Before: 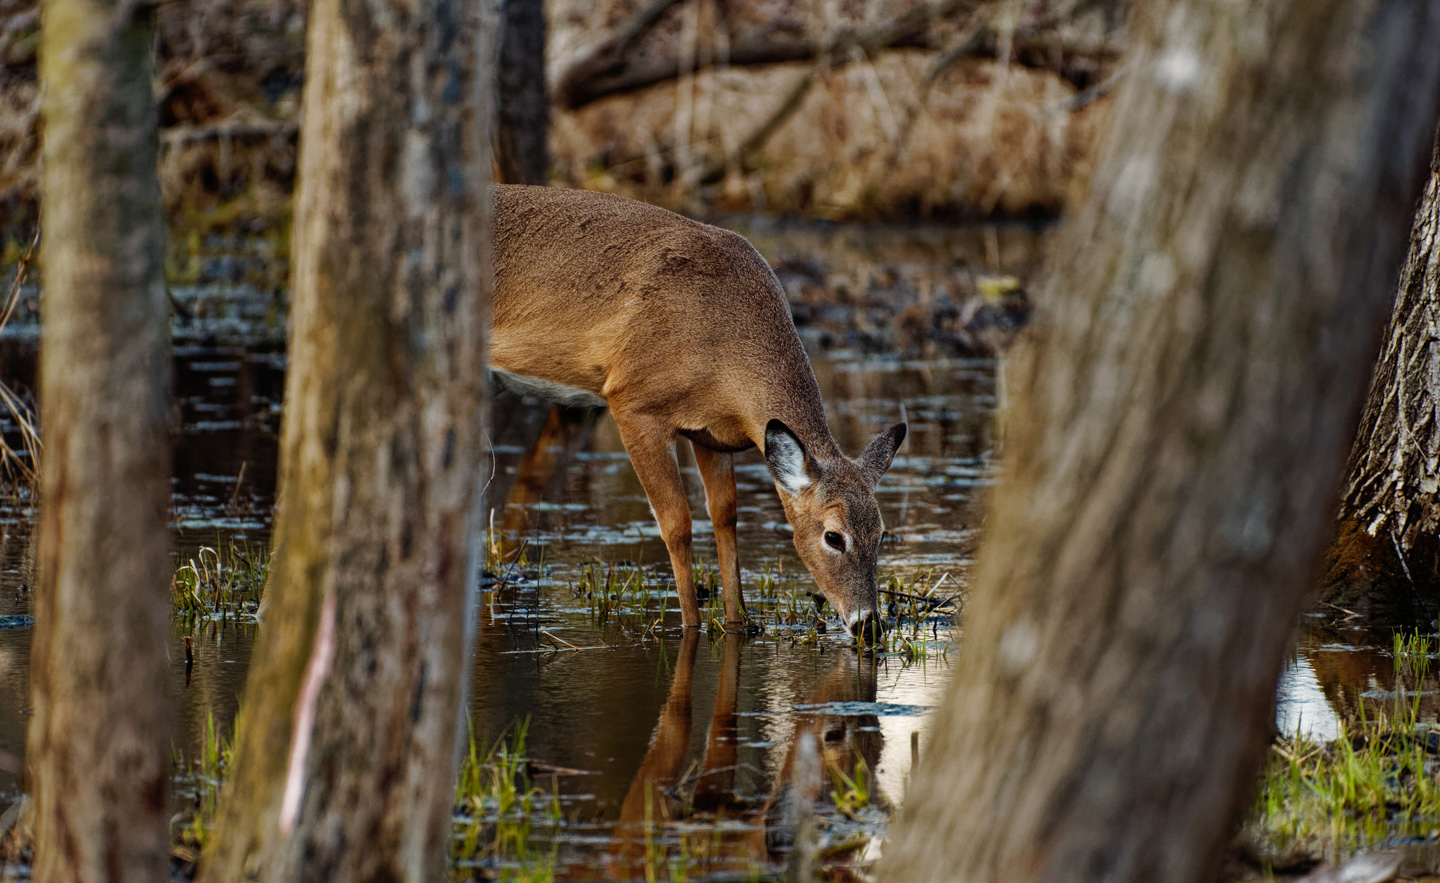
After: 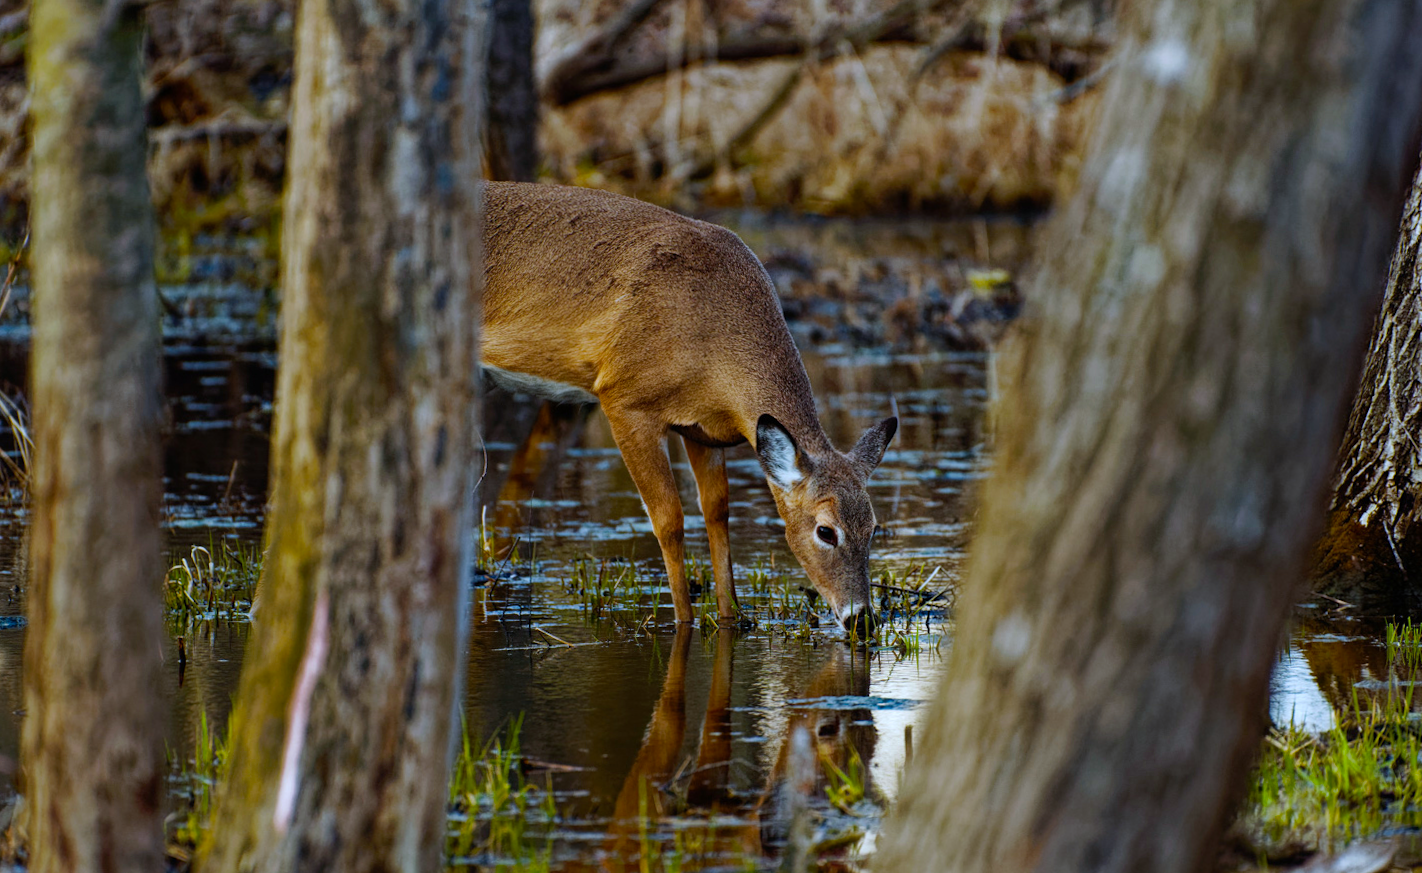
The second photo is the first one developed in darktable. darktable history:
exposure: exposure 0 EV, compensate highlight preservation false
color balance rgb: perceptual saturation grading › global saturation 25%, global vibrance 20%
rotate and perspective: rotation -0.45°, automatic cropping original format, crop left 0.008, crop right 0.992, crop top 0.012, crop bottom 0.988
white balance: red 0.924, blue 1.095
